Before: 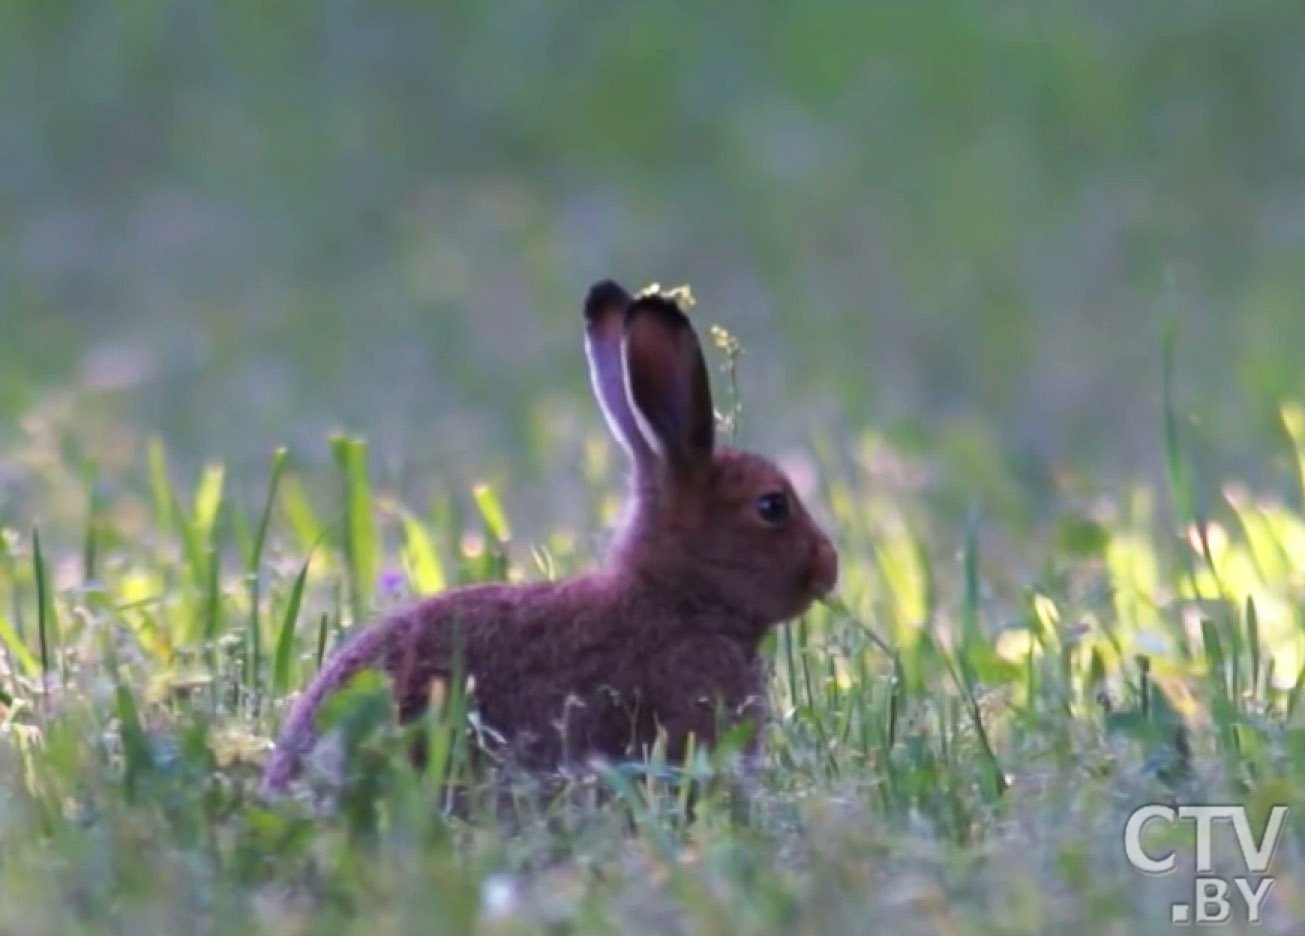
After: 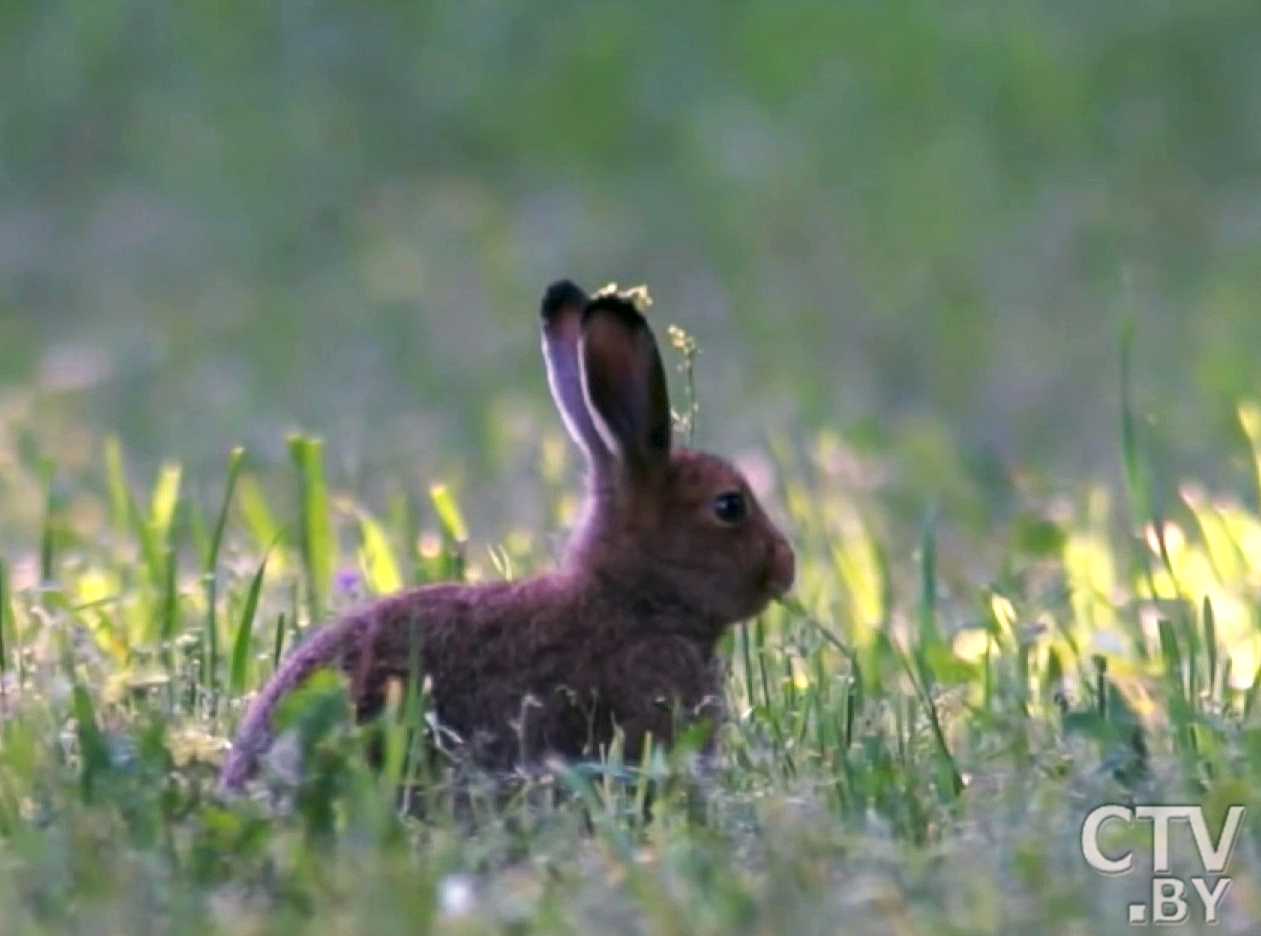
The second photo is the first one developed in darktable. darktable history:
color correction: highlights a* 4.21, highlights b* 4.98, shadows a* -7.93, shadows b* 4.69
local contrast: on, module defaults
crop and rotate: left 3.33%
